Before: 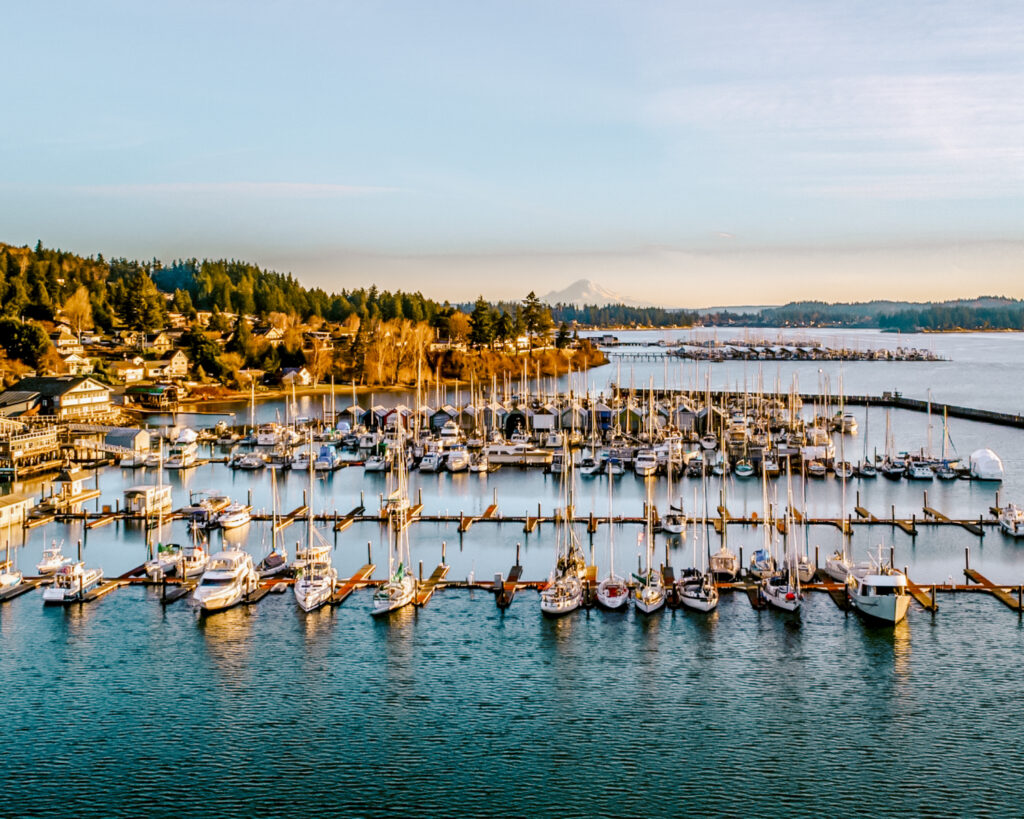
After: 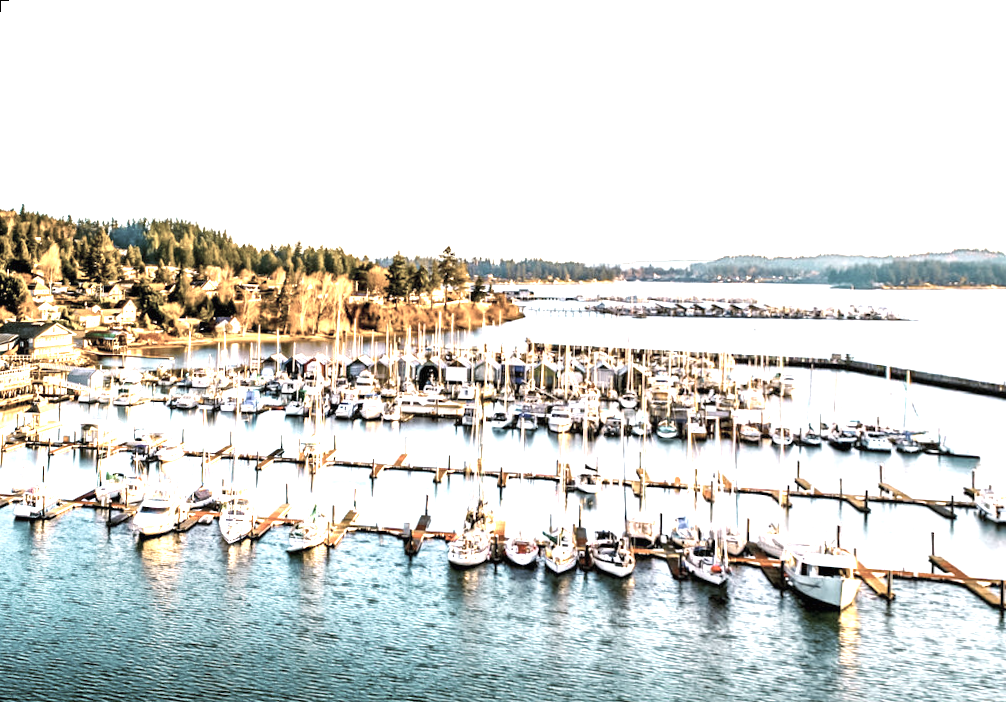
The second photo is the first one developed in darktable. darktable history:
color zones: curves: ch1 [(0, 0.292) (0.001, 0.292) (0.2, 0.264) (0.4, 0.248) (0.6, 0.248) (0.8, 0.264) (0.999, 0.292) (1, 0.292)]
rotate and perspective: rotation 1.69°, lens shift (vertical) -0.023, lens shift (horizontal) -0.291, crop left 0.025, crop right 0.988, crop top 0.092, crop bottom 0.842
exposure: black level correction 0, exposure 1.7 EV, compensate exposure bias true, compensate highlight preservation false
